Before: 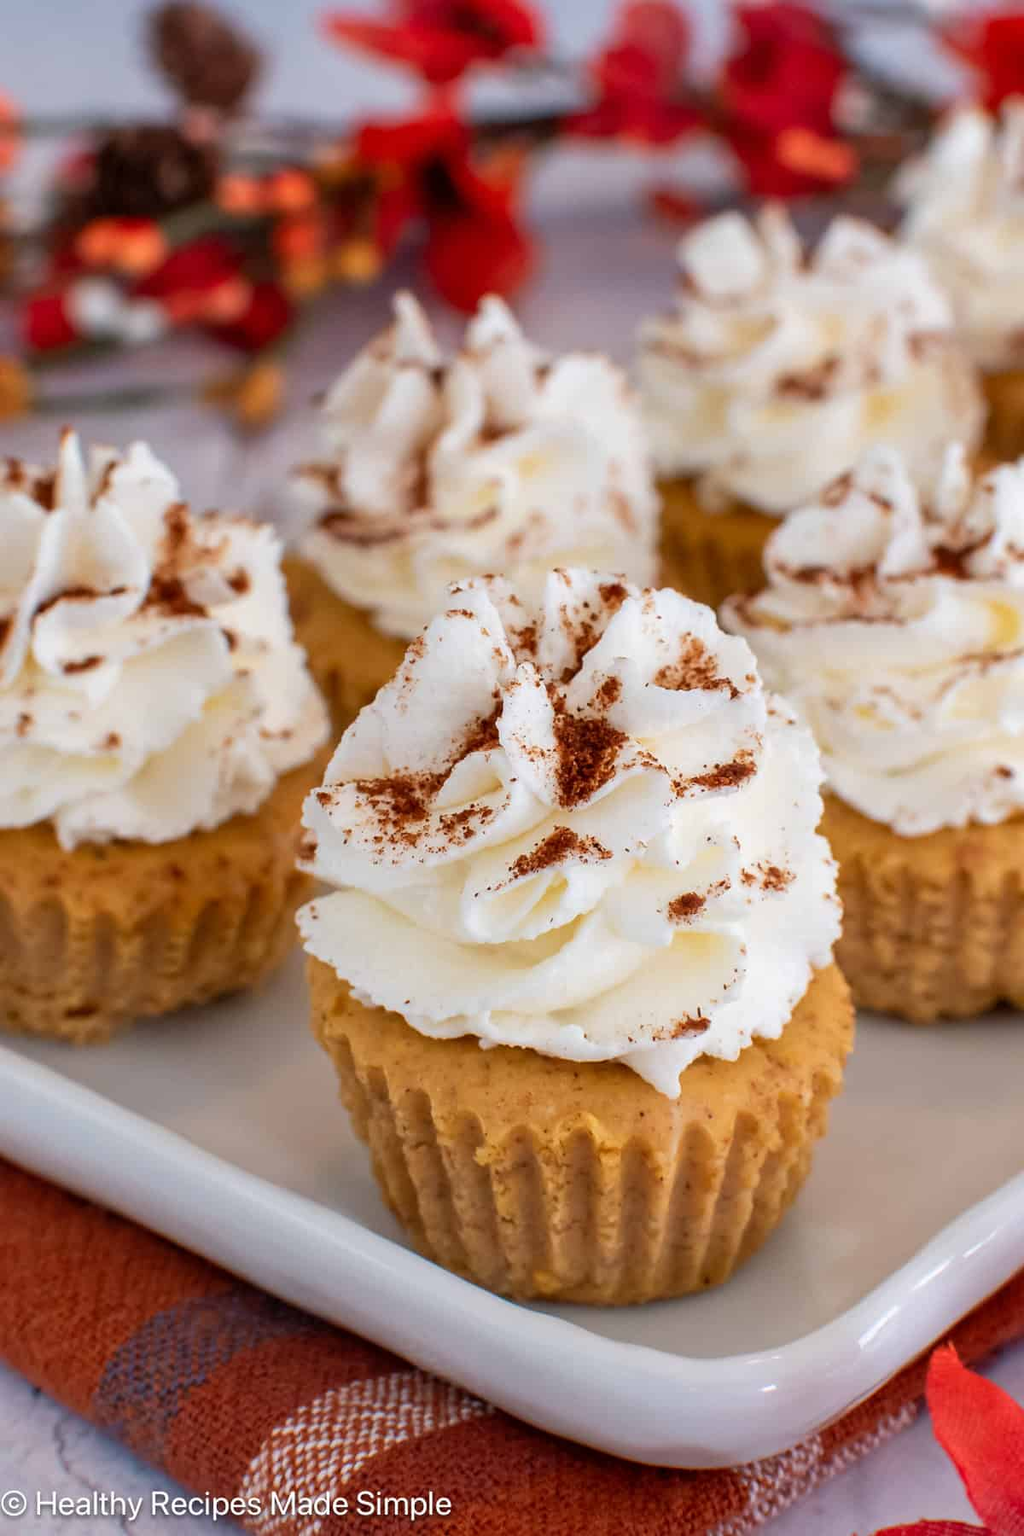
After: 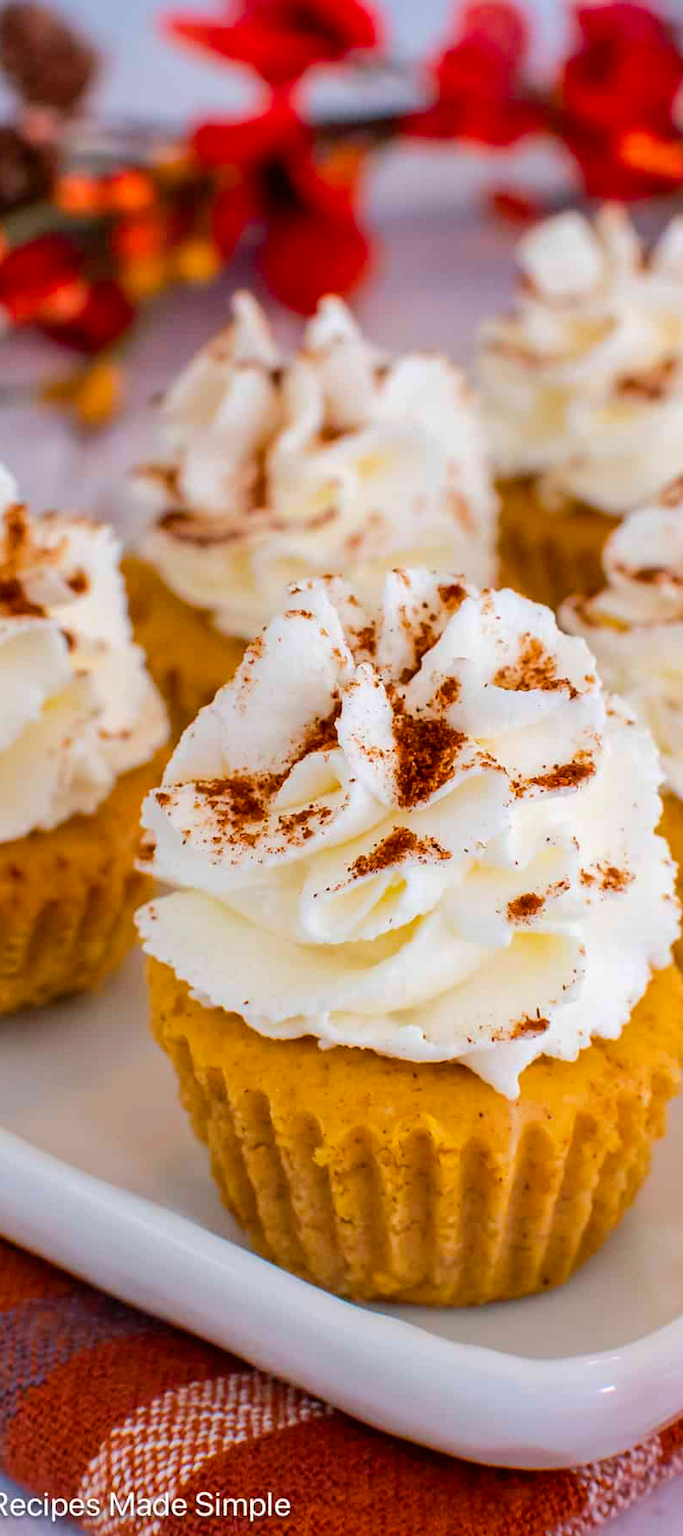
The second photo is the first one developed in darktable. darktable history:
crop and rotate: left 15.754%, right 17.579%
color balance rgb: perceptual saturation grading › global saturation 25%, perceptual brilliance grading › mid-tones 10%, perceptual brilliance grading › shadows 15%, global vibrance 20%
